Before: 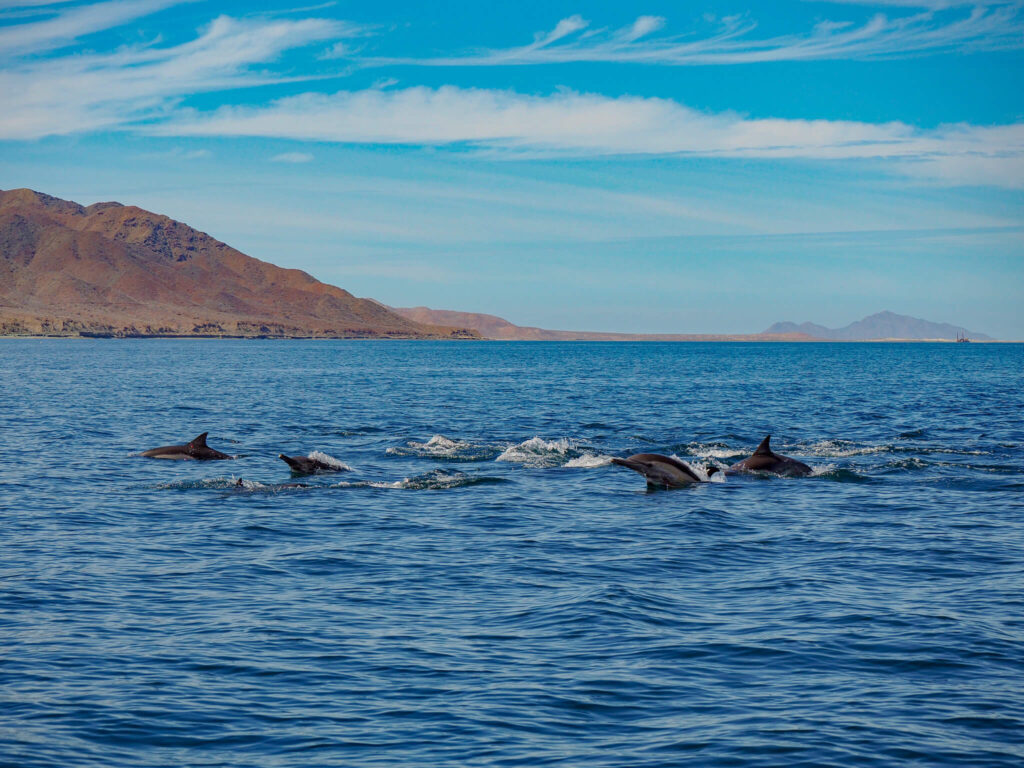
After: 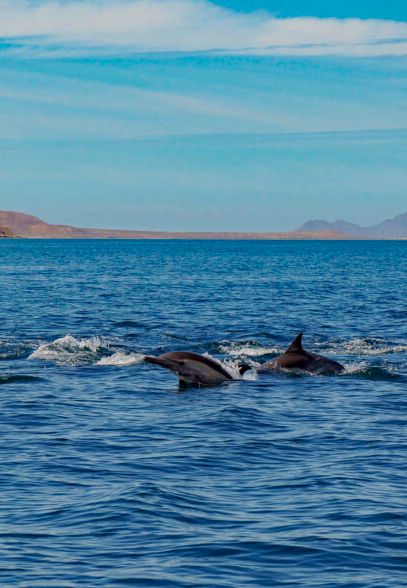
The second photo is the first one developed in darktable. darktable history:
haze removal: compatibility mode true, adaptive false
crop: left 45.721%, top 13.393%, right 14.118%, bottom 10.01%
